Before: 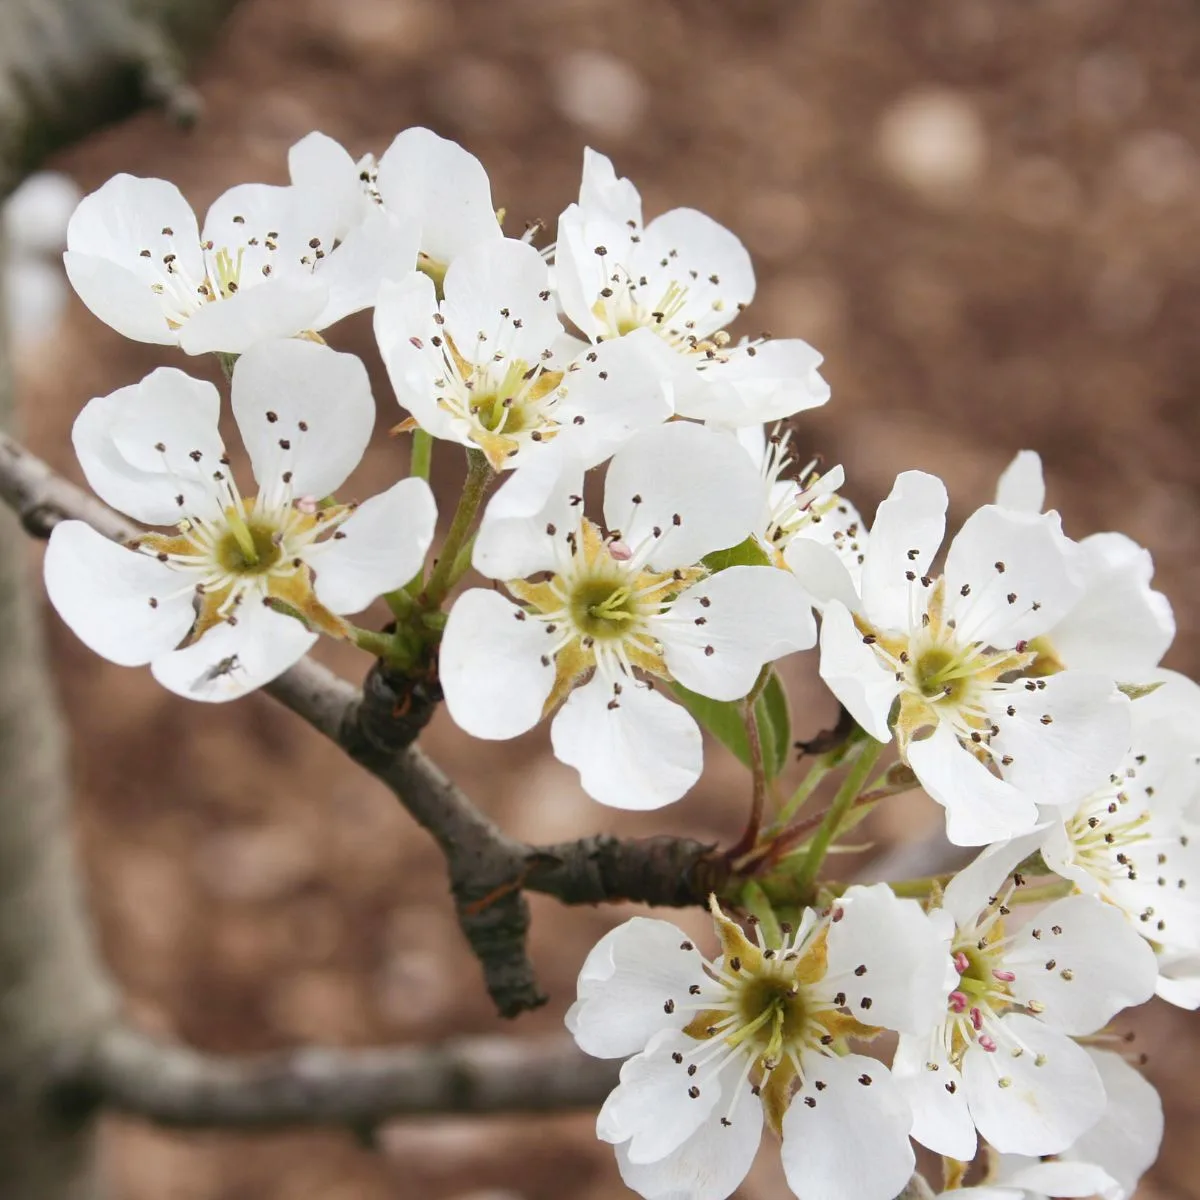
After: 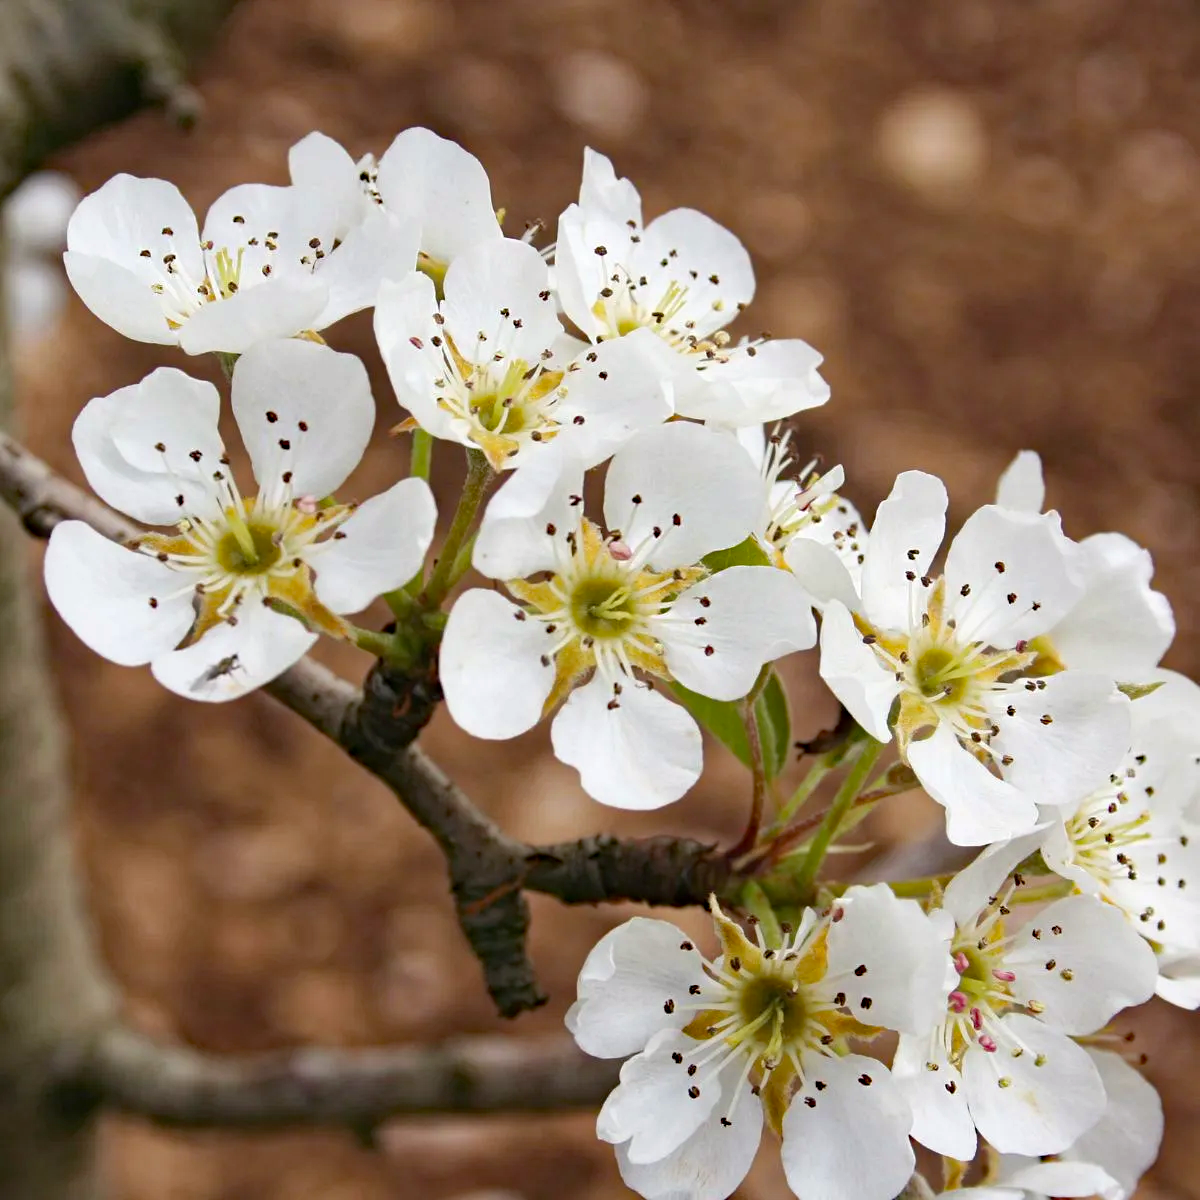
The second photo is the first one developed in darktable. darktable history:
haze removal: strength 0.511, distance 0.43, compatibility mode true, adaptive false
